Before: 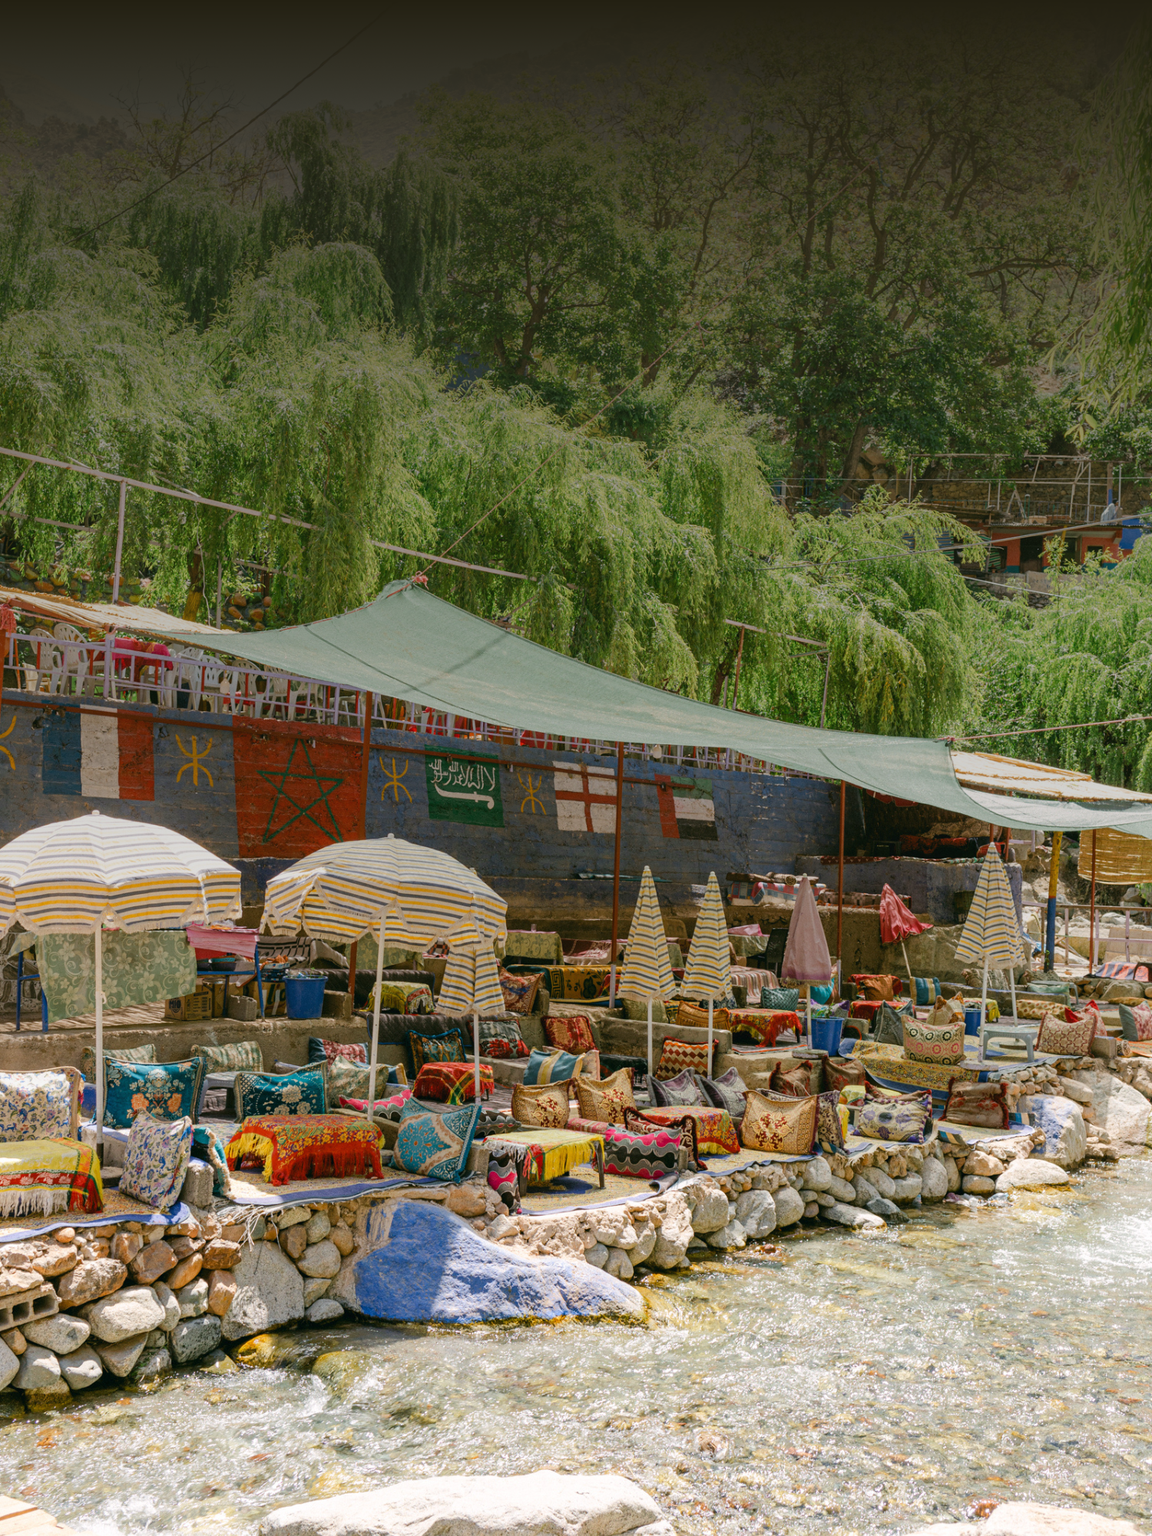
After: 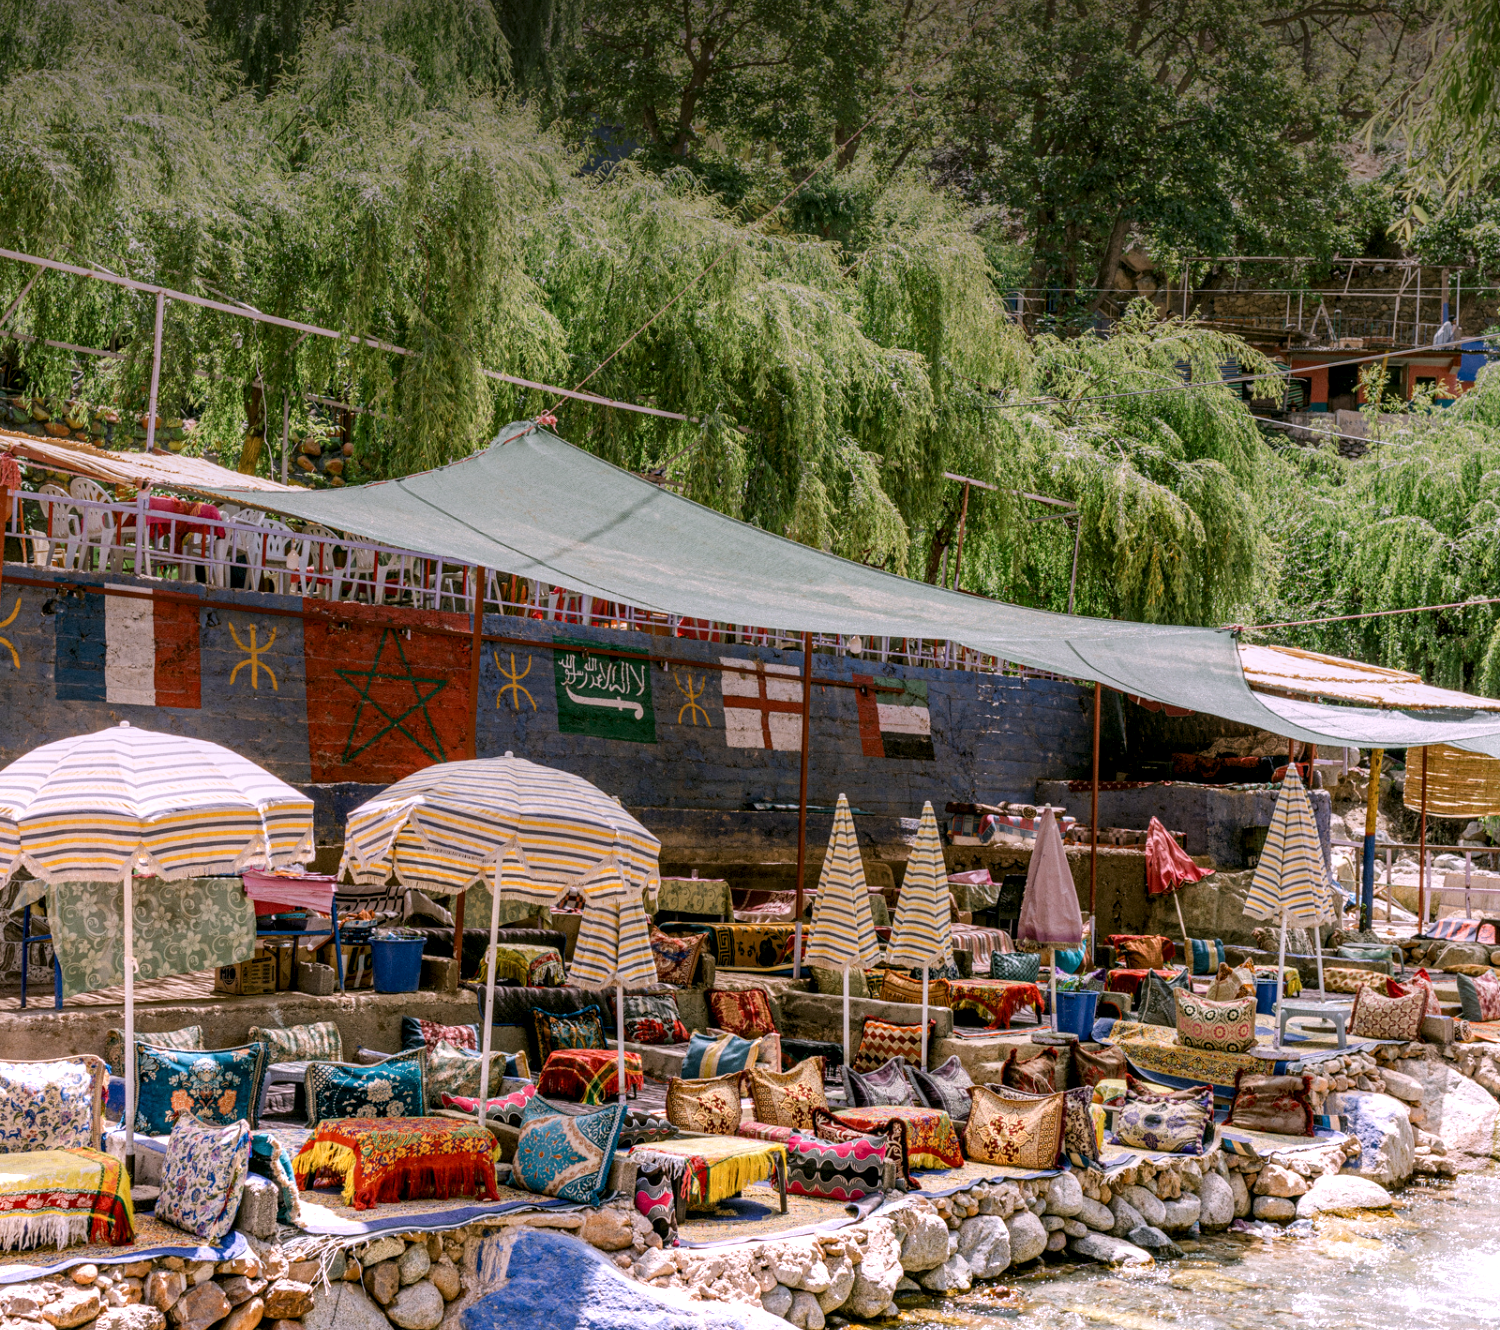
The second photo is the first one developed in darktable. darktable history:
white balance: red 1.066, blue 1.119
local contrast: detail 160%
crop: top 16.727%, bottom 16.727%
